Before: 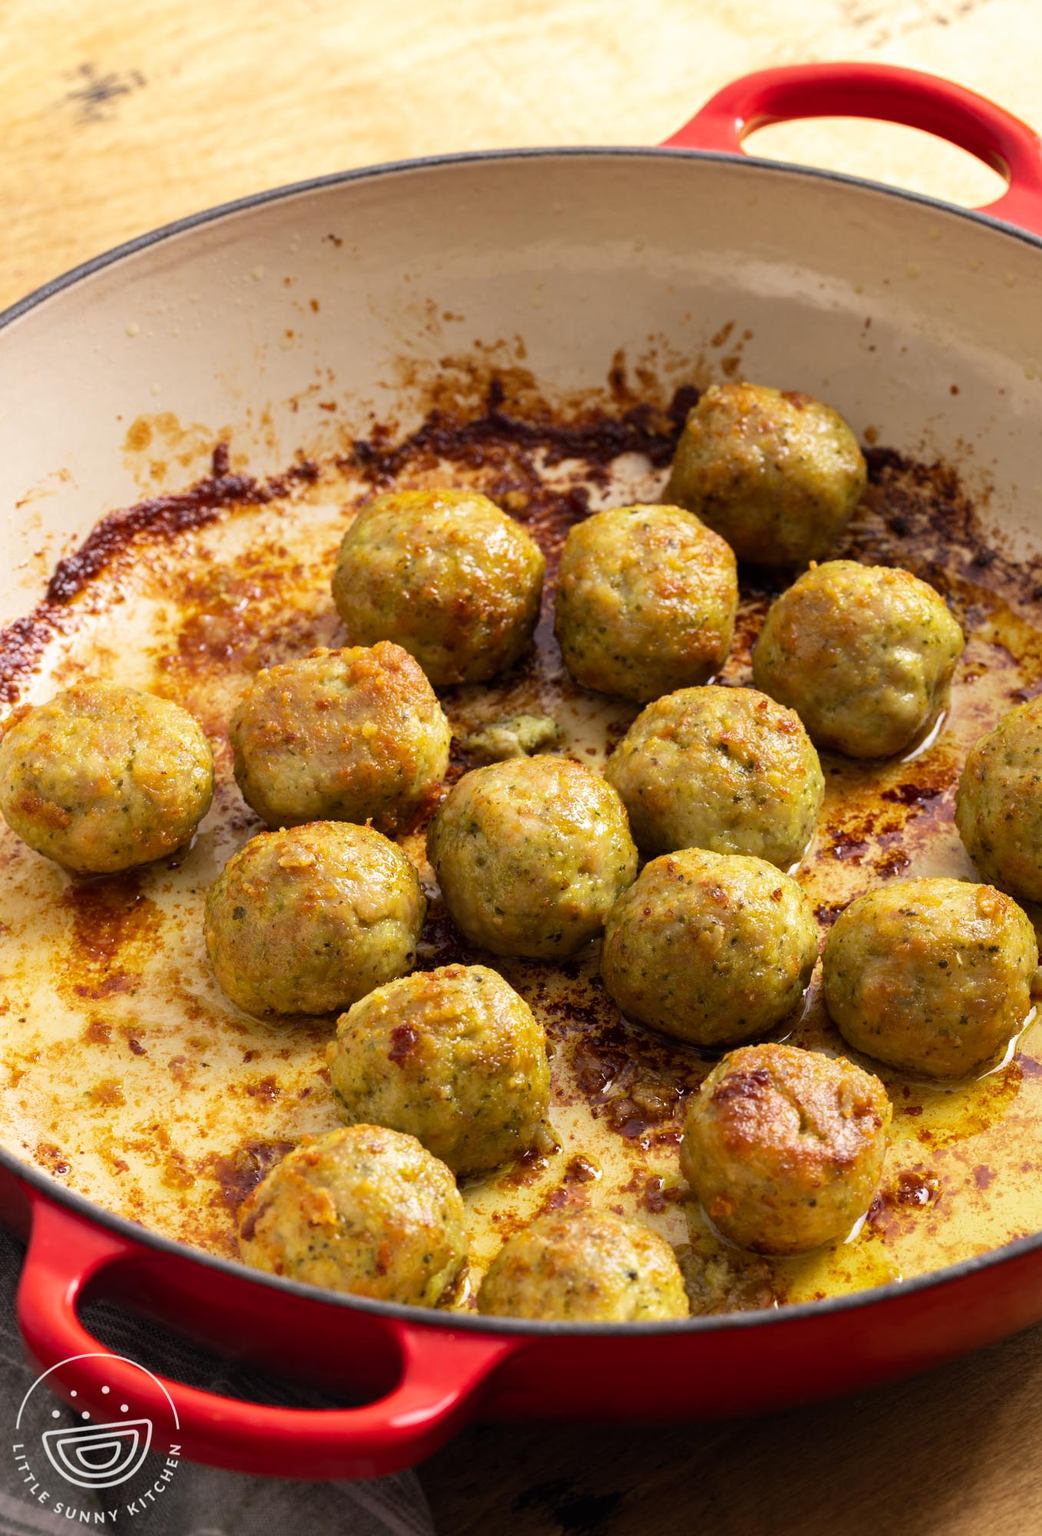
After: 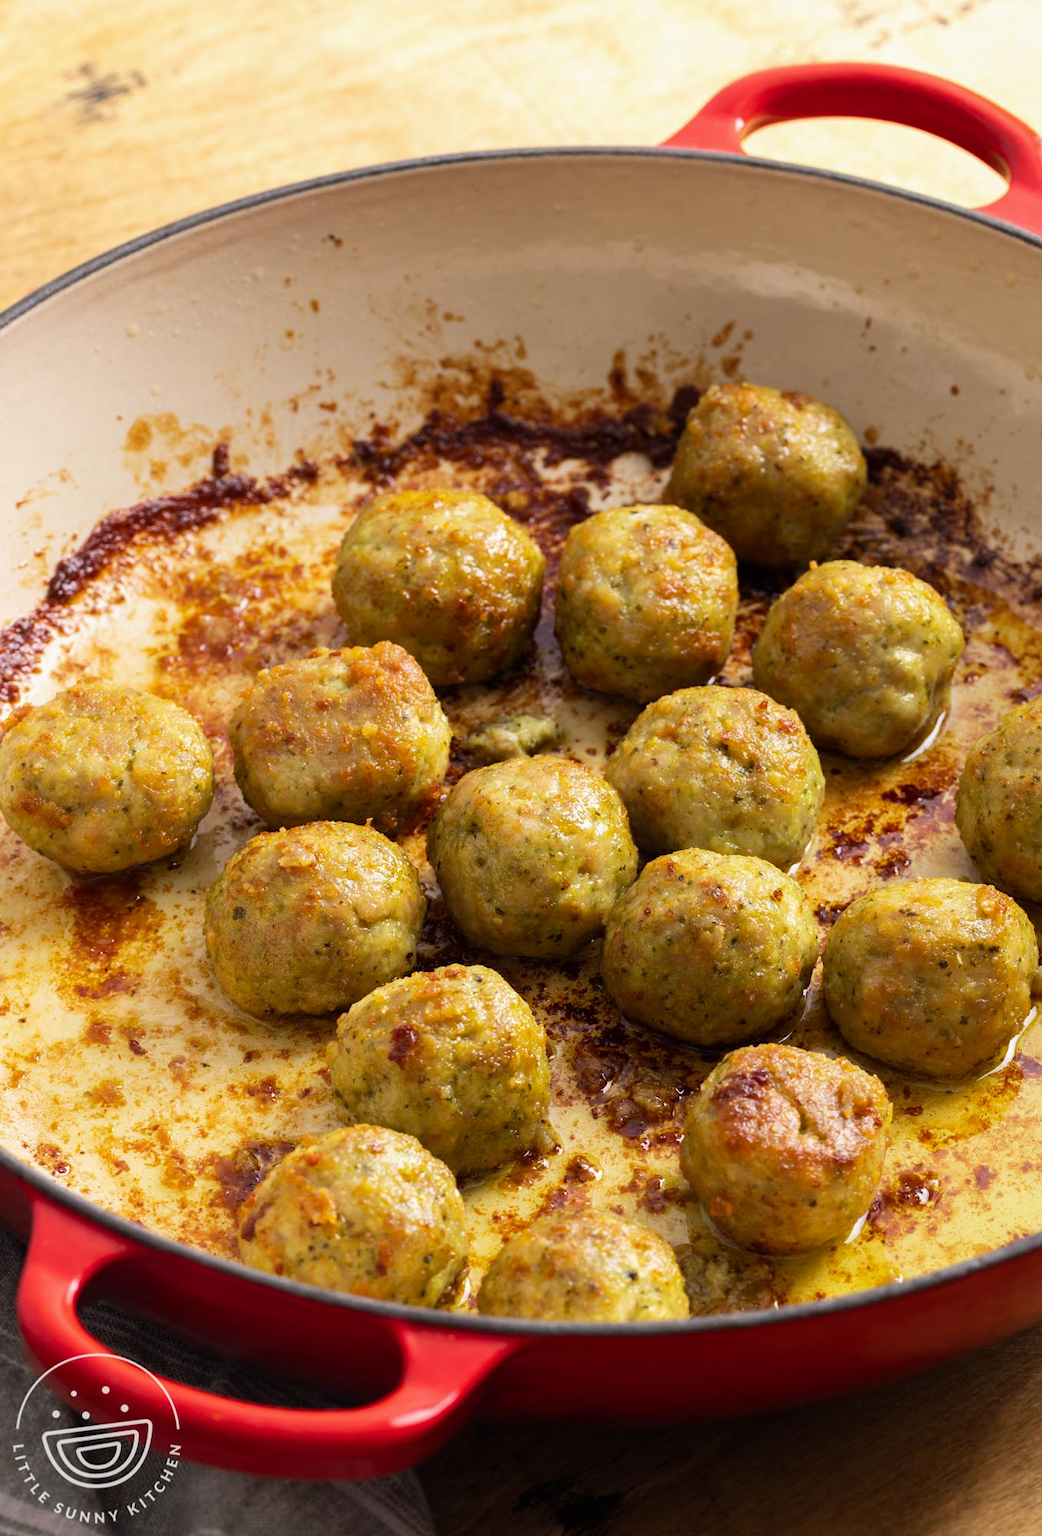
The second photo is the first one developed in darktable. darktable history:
exposure: exposure -0.049 EV, compensate highlight preservation false
